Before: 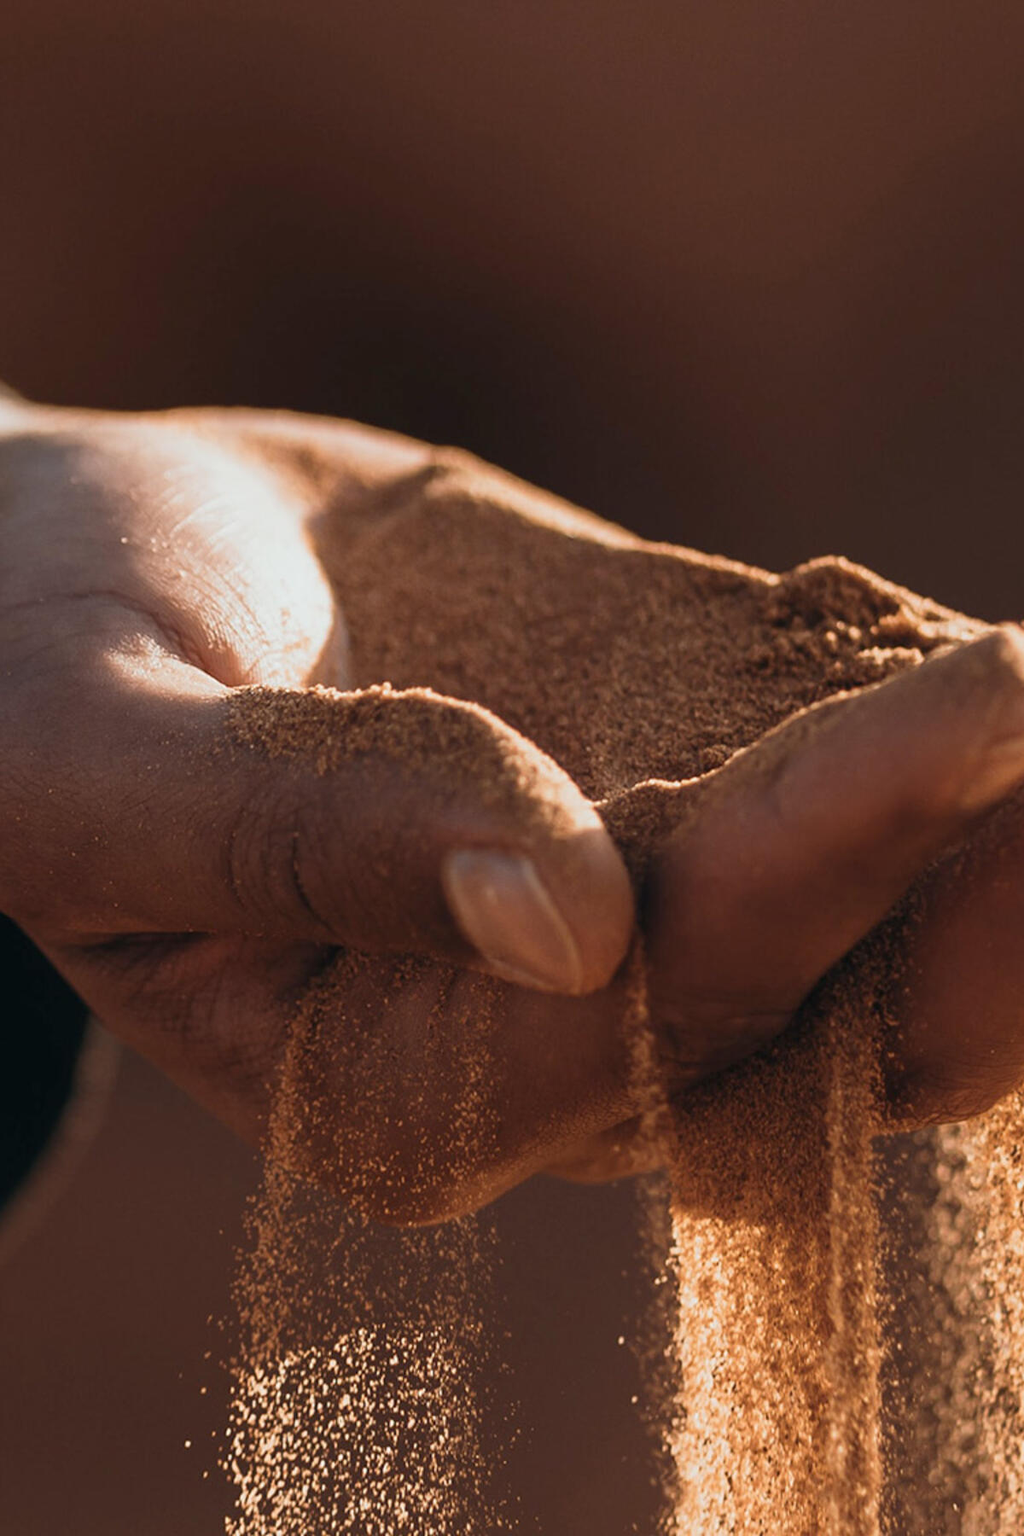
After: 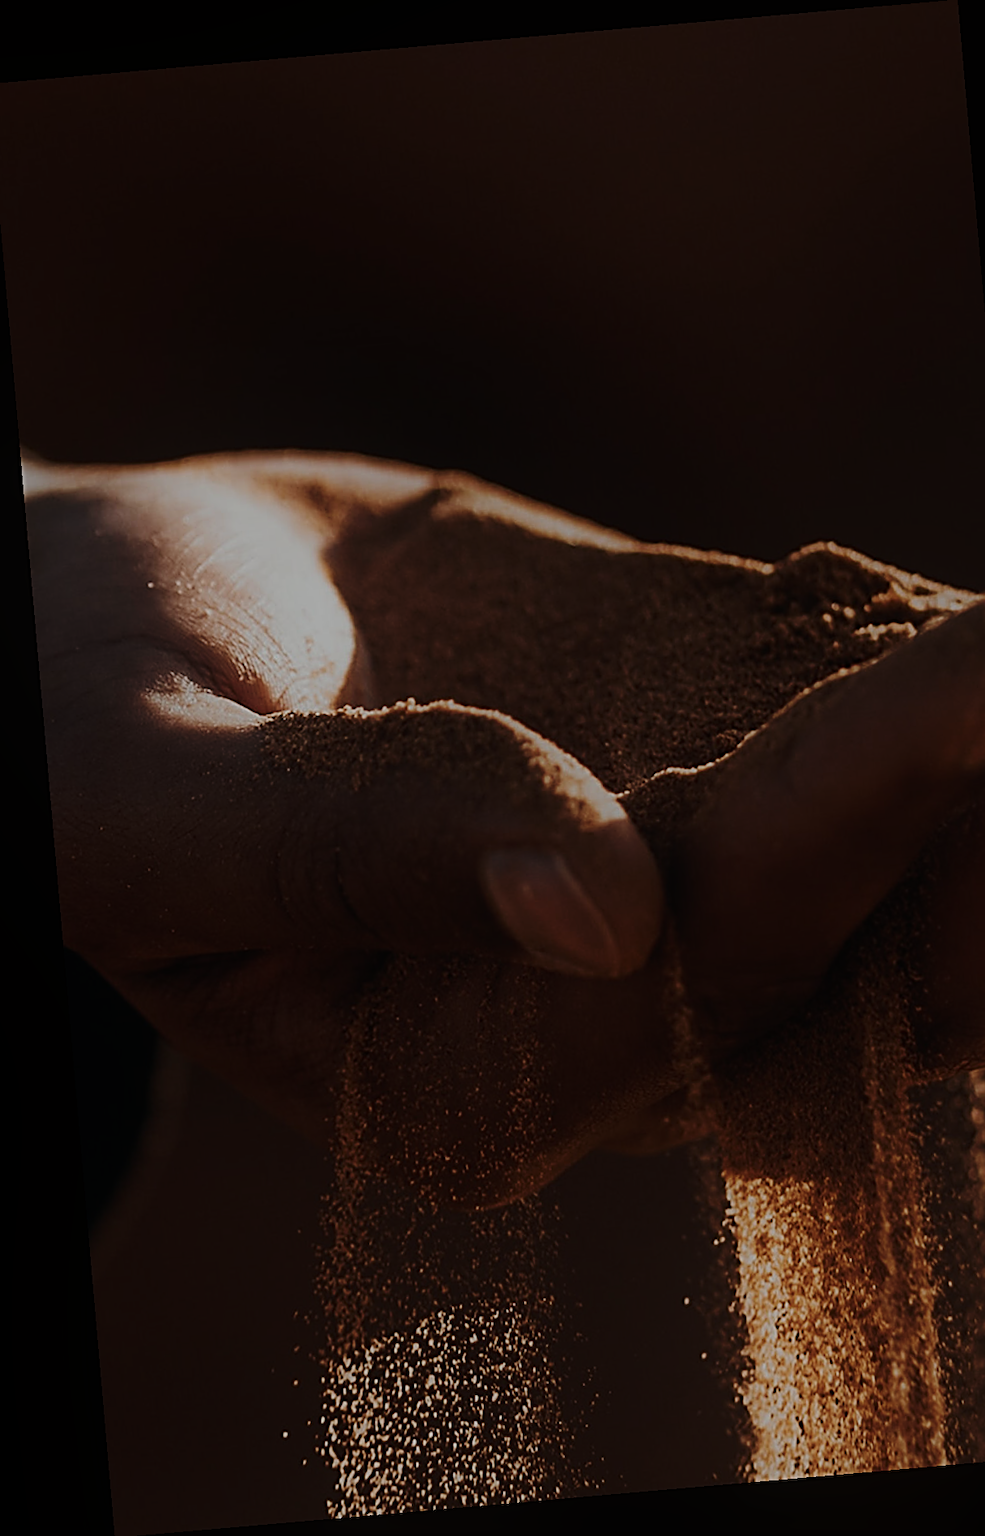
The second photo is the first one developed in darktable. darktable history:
contrast brightness saturation: contrast 0.11, saturation -0.17
base curve: curves: ch0 [(0, 0) (0.028, 0.03) (0.105, 0.232) (0.387, 0.748) (0.754, 0.968) (1, 1)], fusion 1, exposure shift 0.576, preserve colors none
rotate and perspective: rotation -4.98°, automatic cropping off
tone equalizer: -8 EV -2 EV, -7 EV -2 EV, -6 EV -2 EV, -5 EV -2 EV, -4 EV -2 EV, -3 EV -2 EV, -2 EV -2 EV, -1 EV -1.63 EV, +0 EV -2 EV
contrast equalizer: octaves 7, y [[0.6 ×6], [0.55 ×6], [0 ×6], [0 ×6], [0 ×6]], mix -0.3
exposure: black level correction 0, exposure -0.766 EV, compensate highlight preservation false
sharpen: radius 2.817, amount 0.715
crop and rotate: left 1.088%, right 8.807%
